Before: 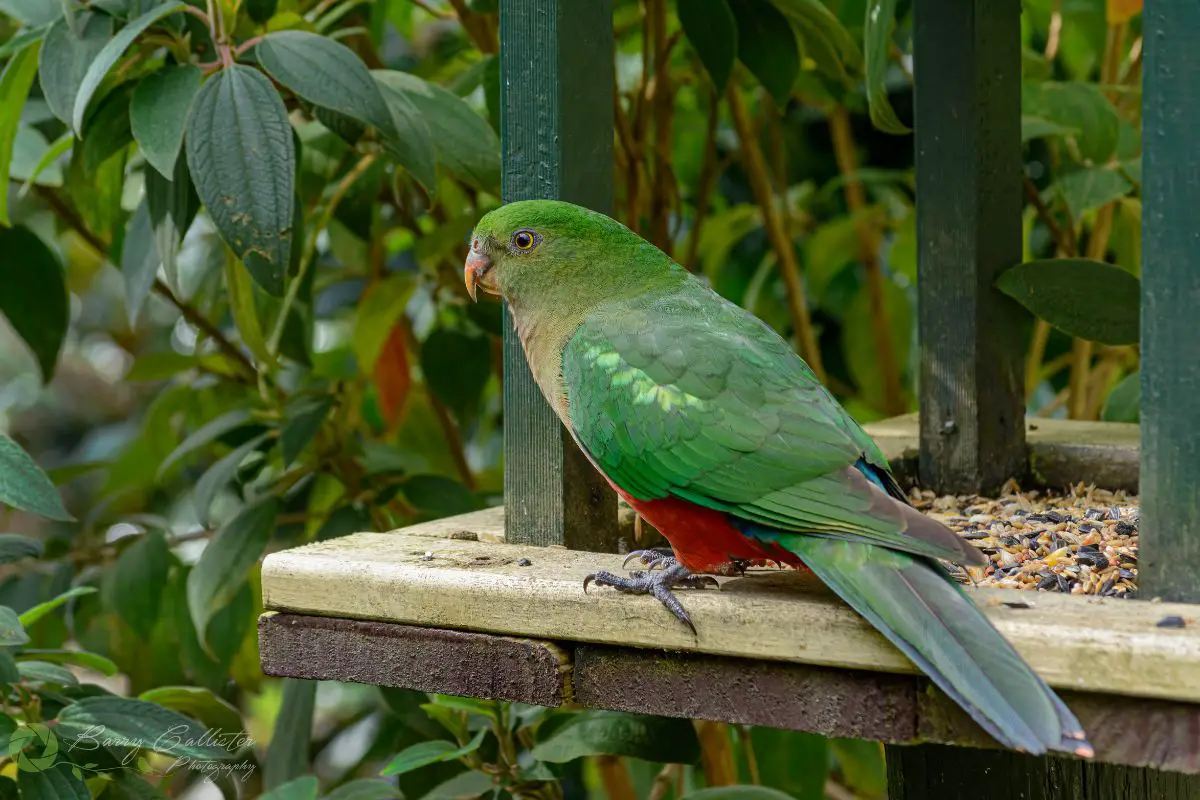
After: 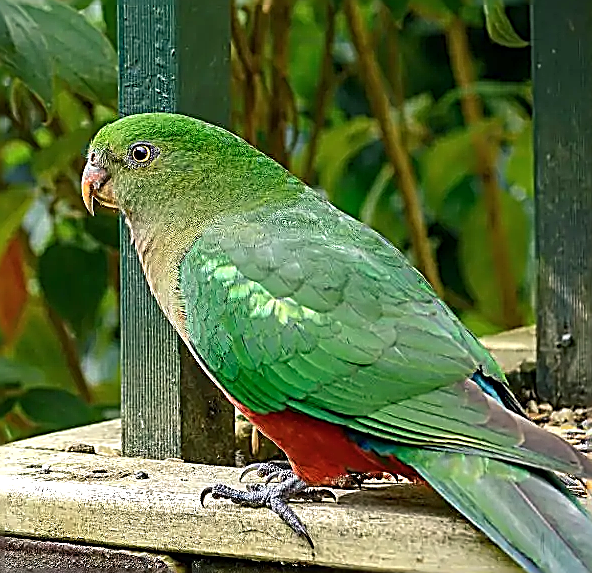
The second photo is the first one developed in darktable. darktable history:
exposure: exposure 0.566 EV, compensate highlight preservation false
sharpen: amount 1.991
color balance rgb: shadows lift › chroma 2.04%, shadows lift › hue 215.11°, perceptual saturation grading › global saturation -0.133%
crop: left 31.964%, top 10.946%, right 18.631%, bottom 17.318%
